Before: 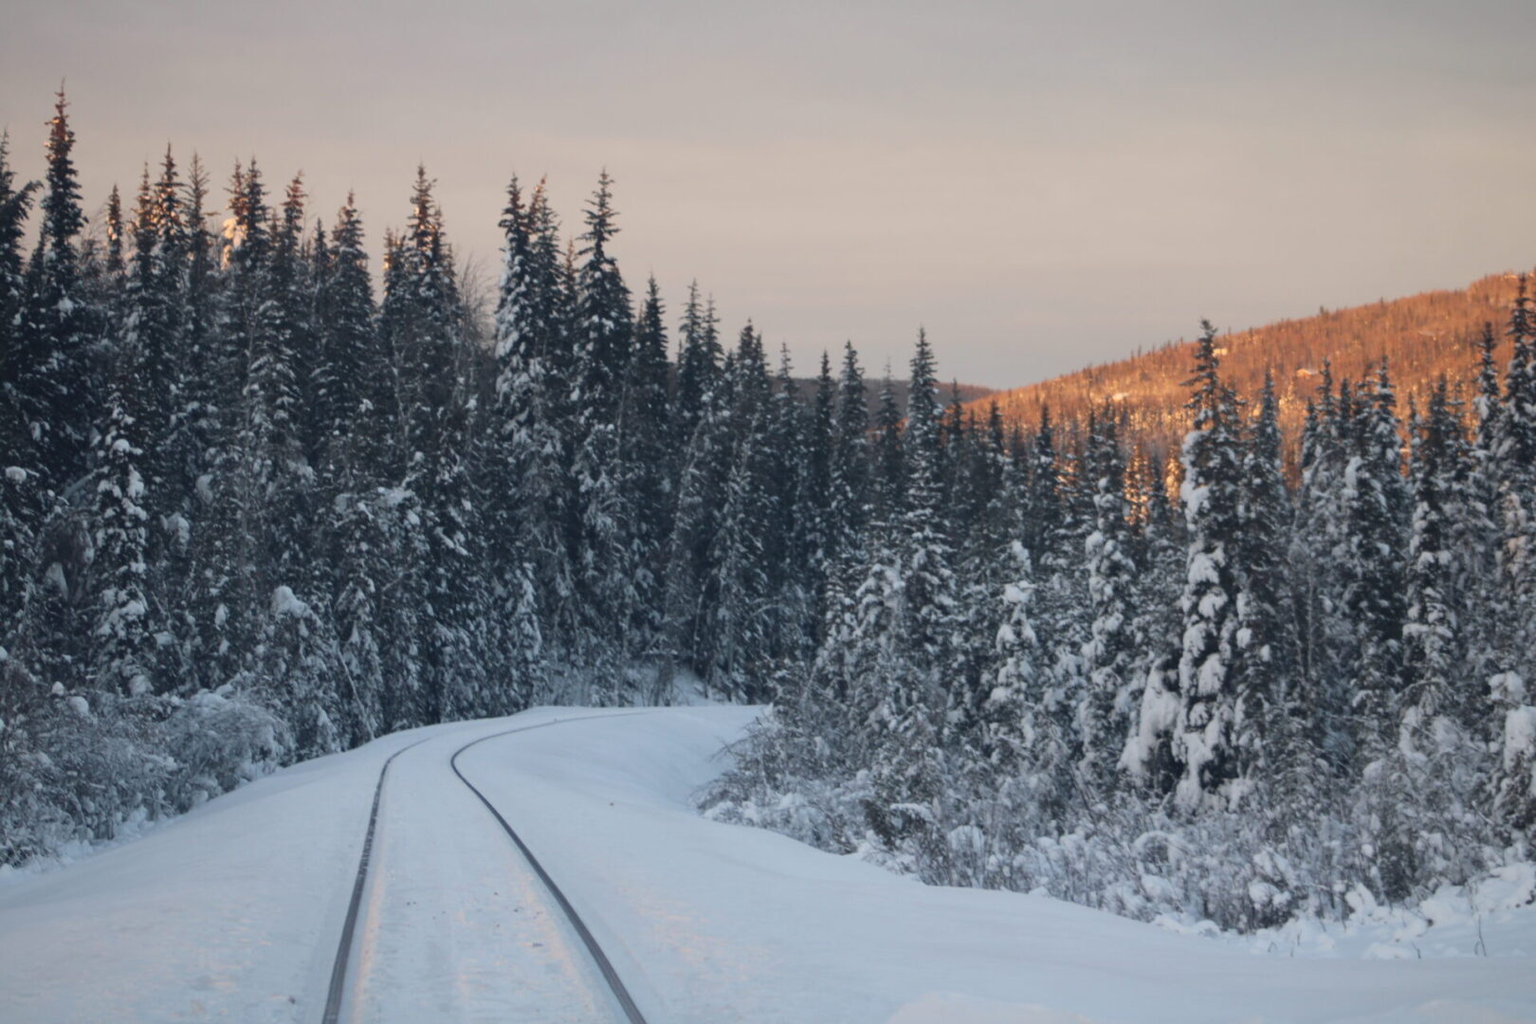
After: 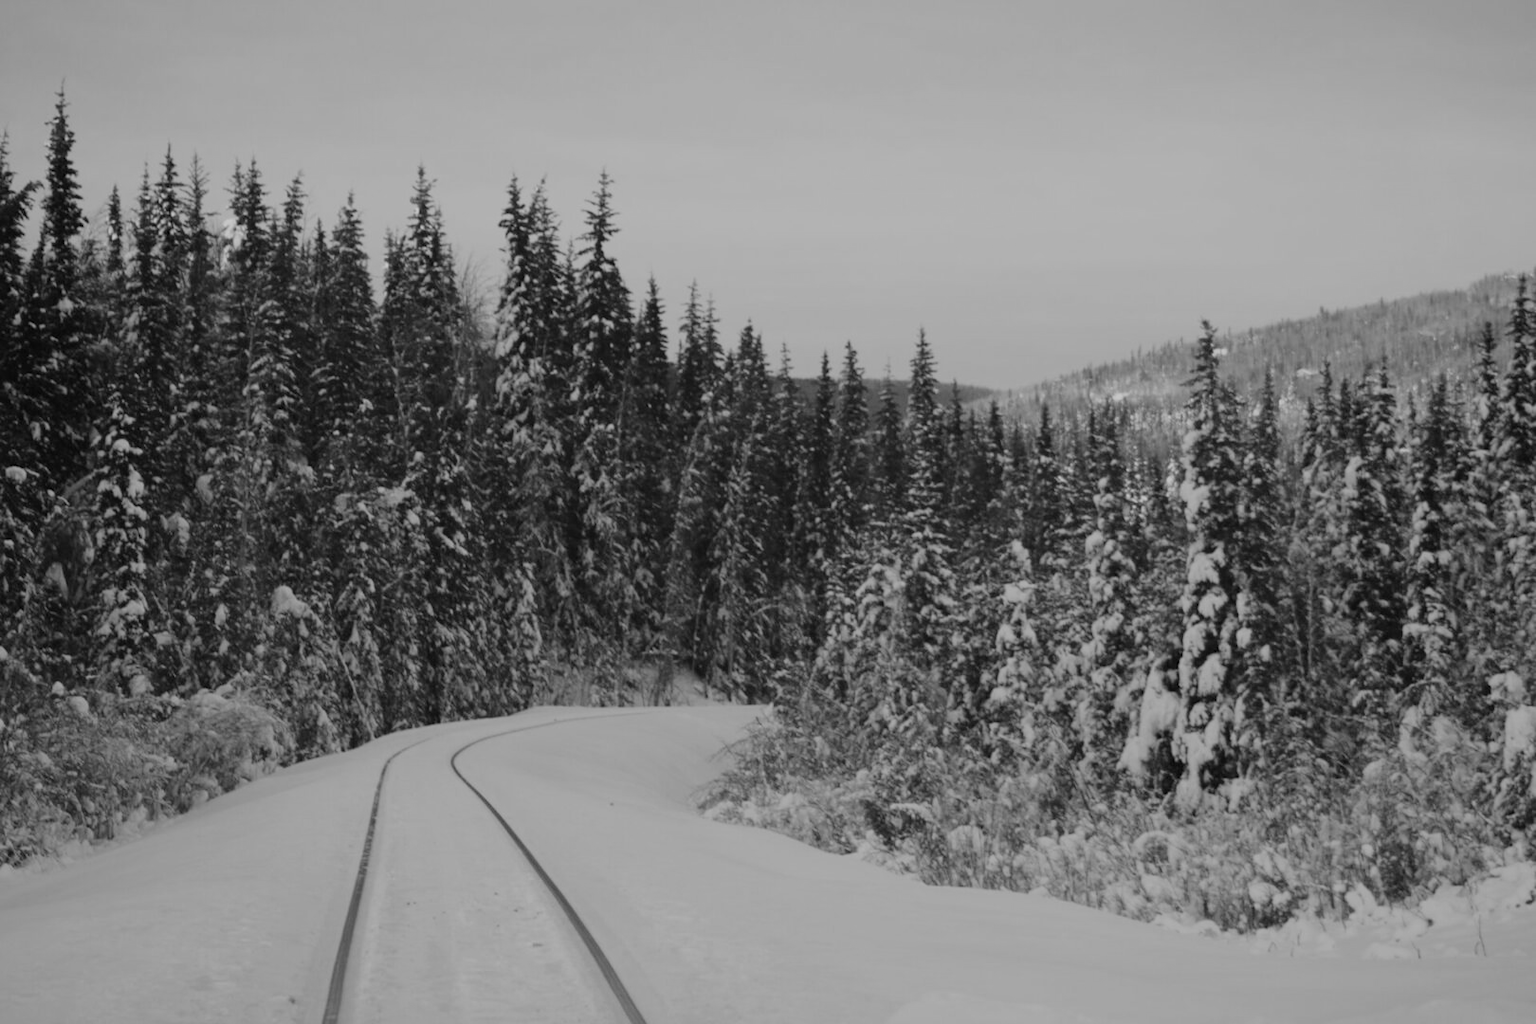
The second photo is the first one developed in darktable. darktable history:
monochrome: on, module defaults
filmic rgb: black relative exposure -7.15 EV, white relative exposure 5.36 EV, hardness 3.02, color science v6 (2022)
color calibration: x 0.38, y 0.391, temperature 4086.74 K
contrast brightness saturation: contrast 0.1, saturation -0.36
